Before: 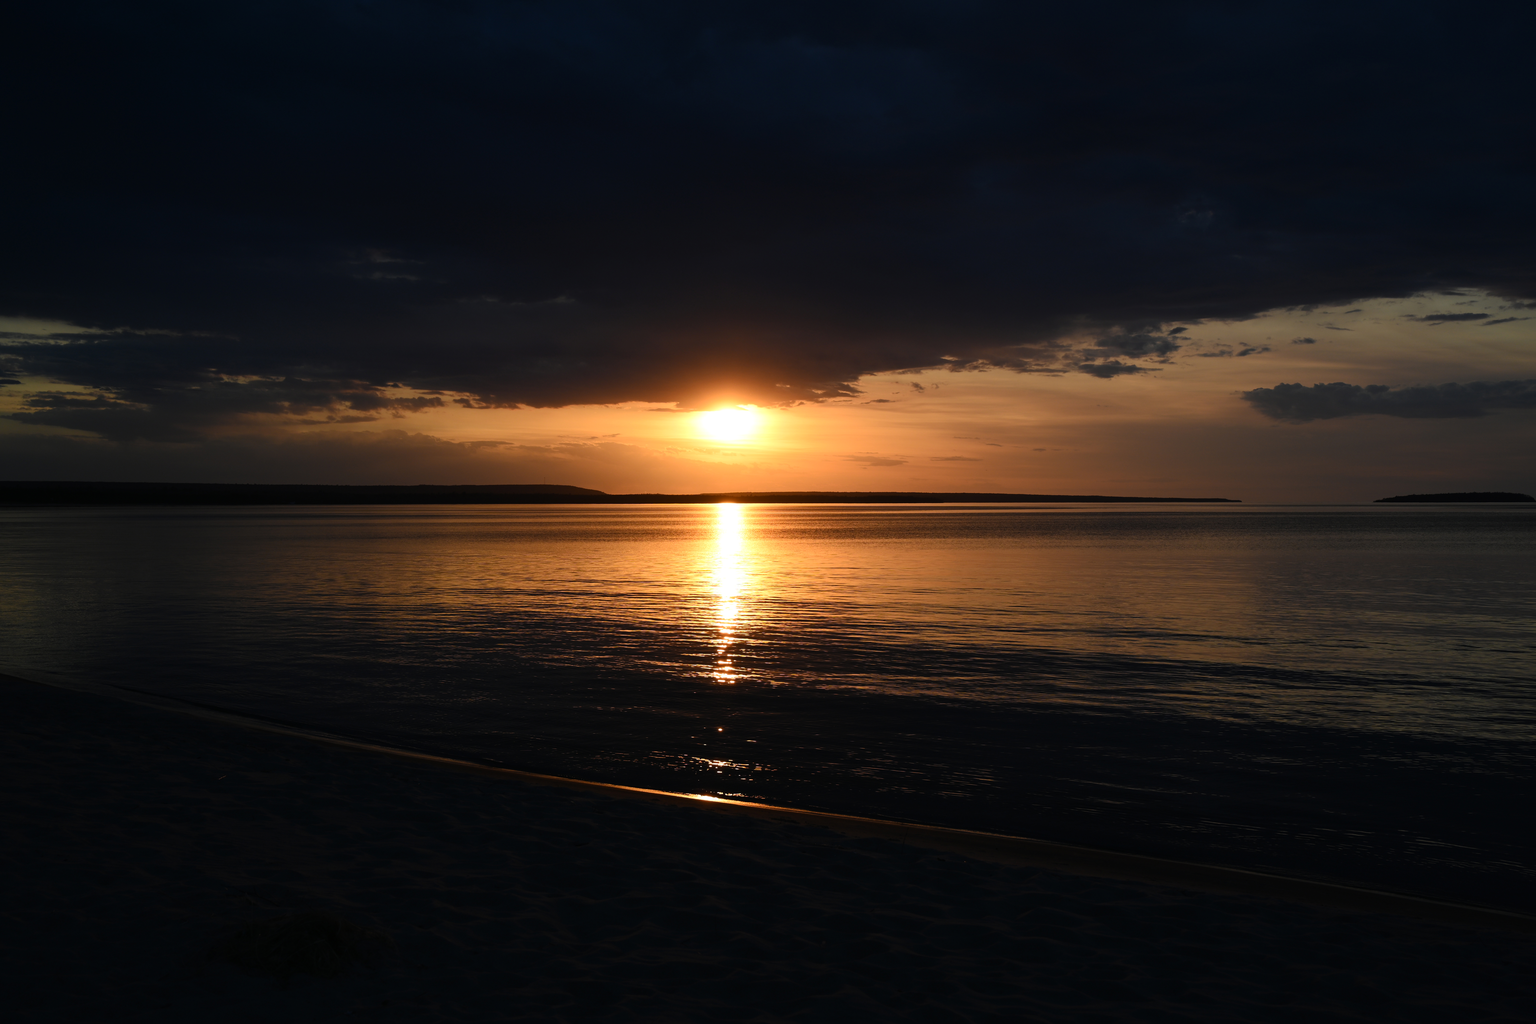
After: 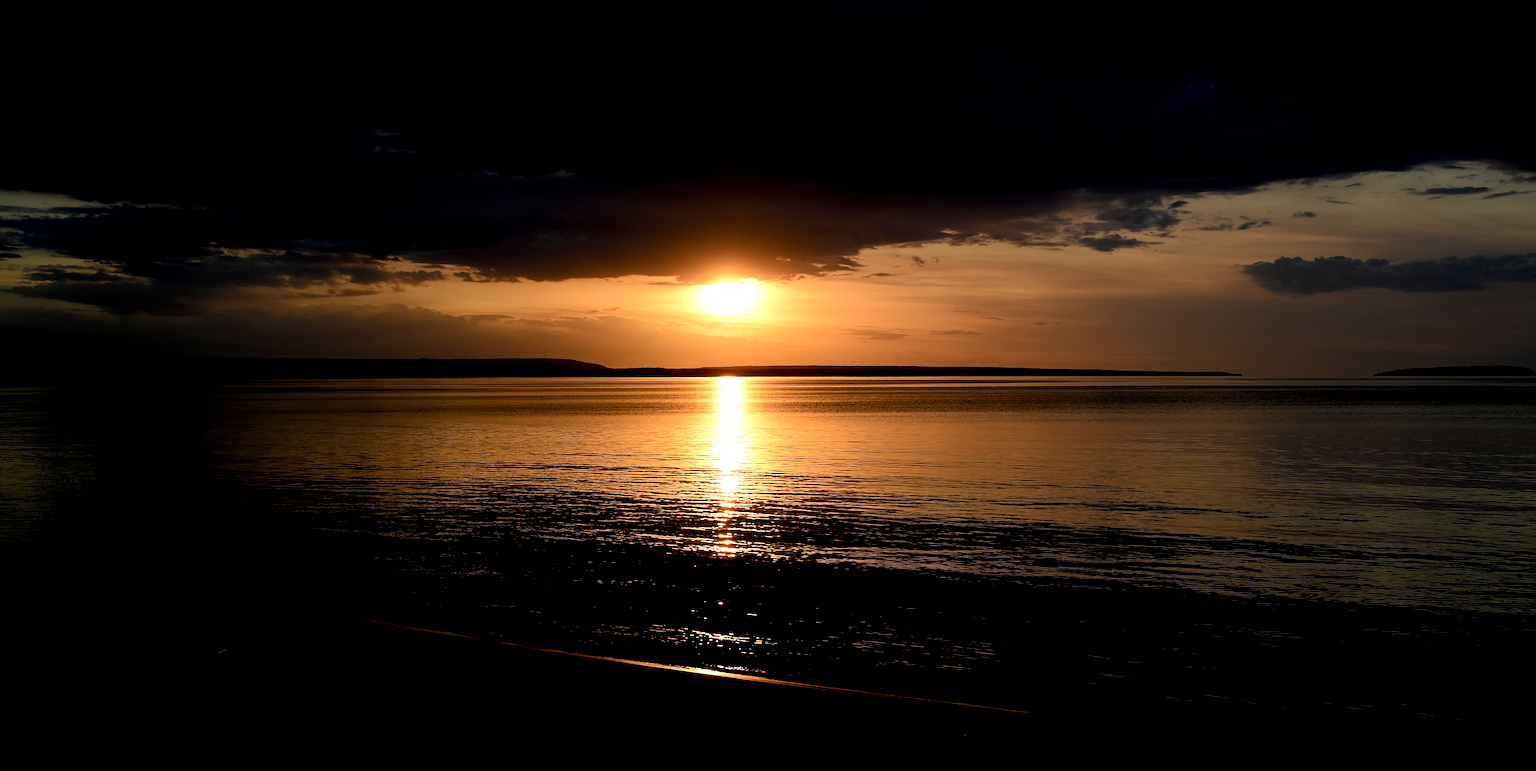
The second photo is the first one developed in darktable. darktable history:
sharpen: radius 1.407, amount 1.267, threshold 0.629
crop and rotate: top 12.389%, bottom 12.225%
exposure: black level correction 0.01, exposure 0.017 EV, compensate exposure bias true, compensate highlight preservation false
